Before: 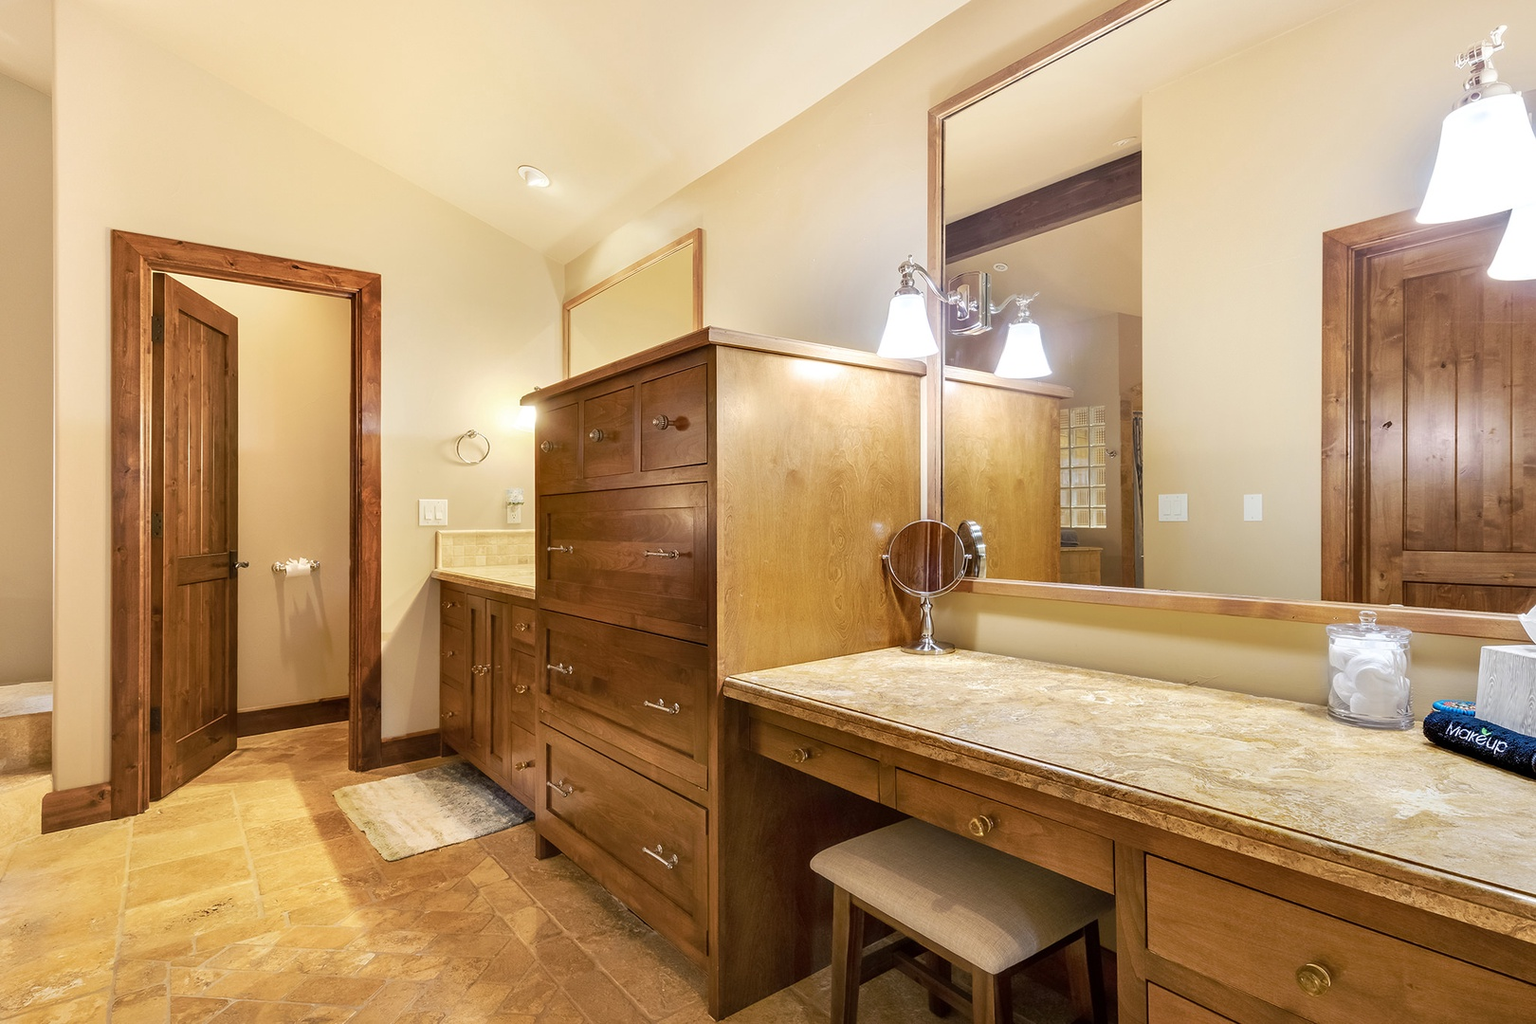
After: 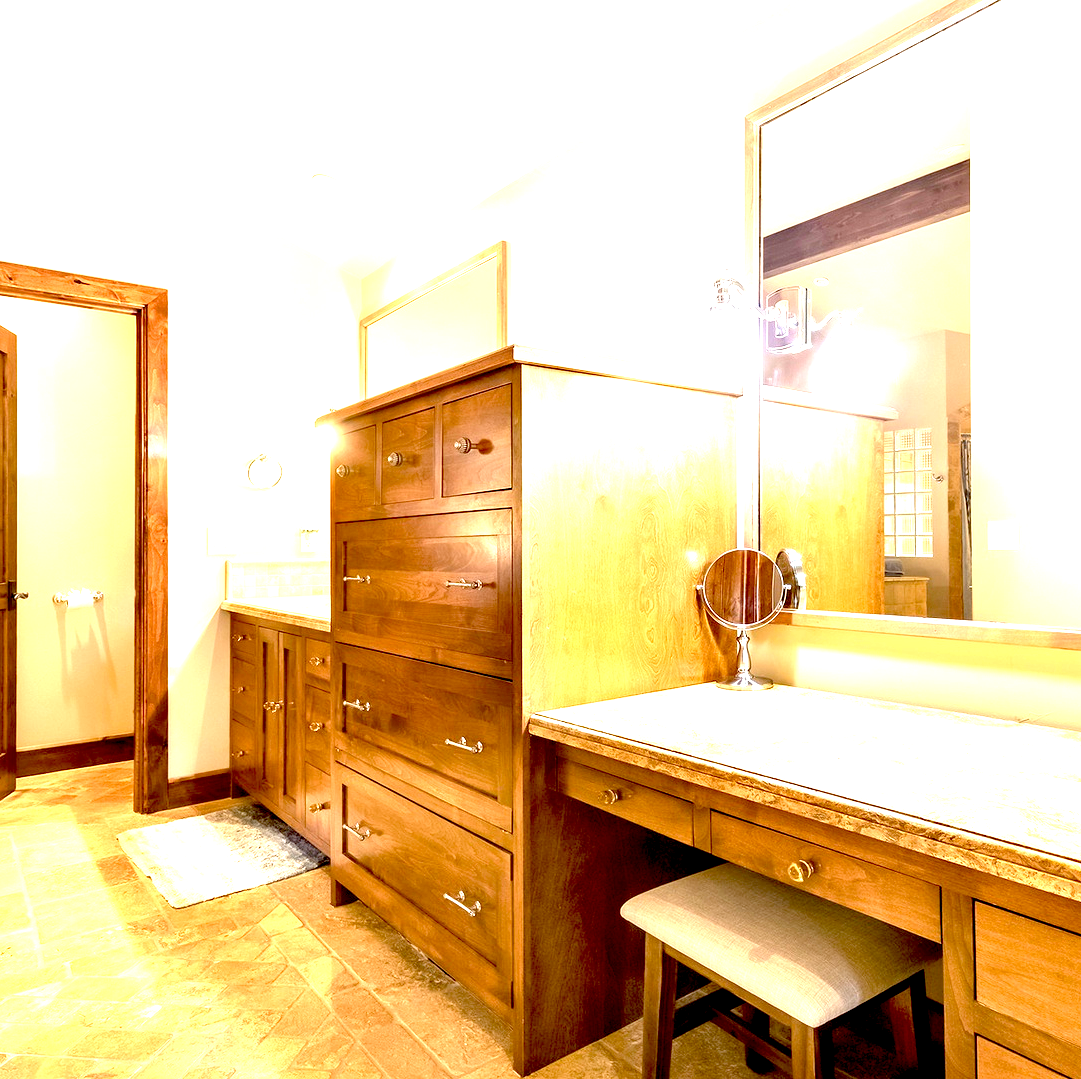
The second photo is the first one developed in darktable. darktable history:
exposure: black level correction 0.015, exposure 1.798 EV, compensate highlight preservation false
crop and rotate: left 14.45%, right 18.812%
